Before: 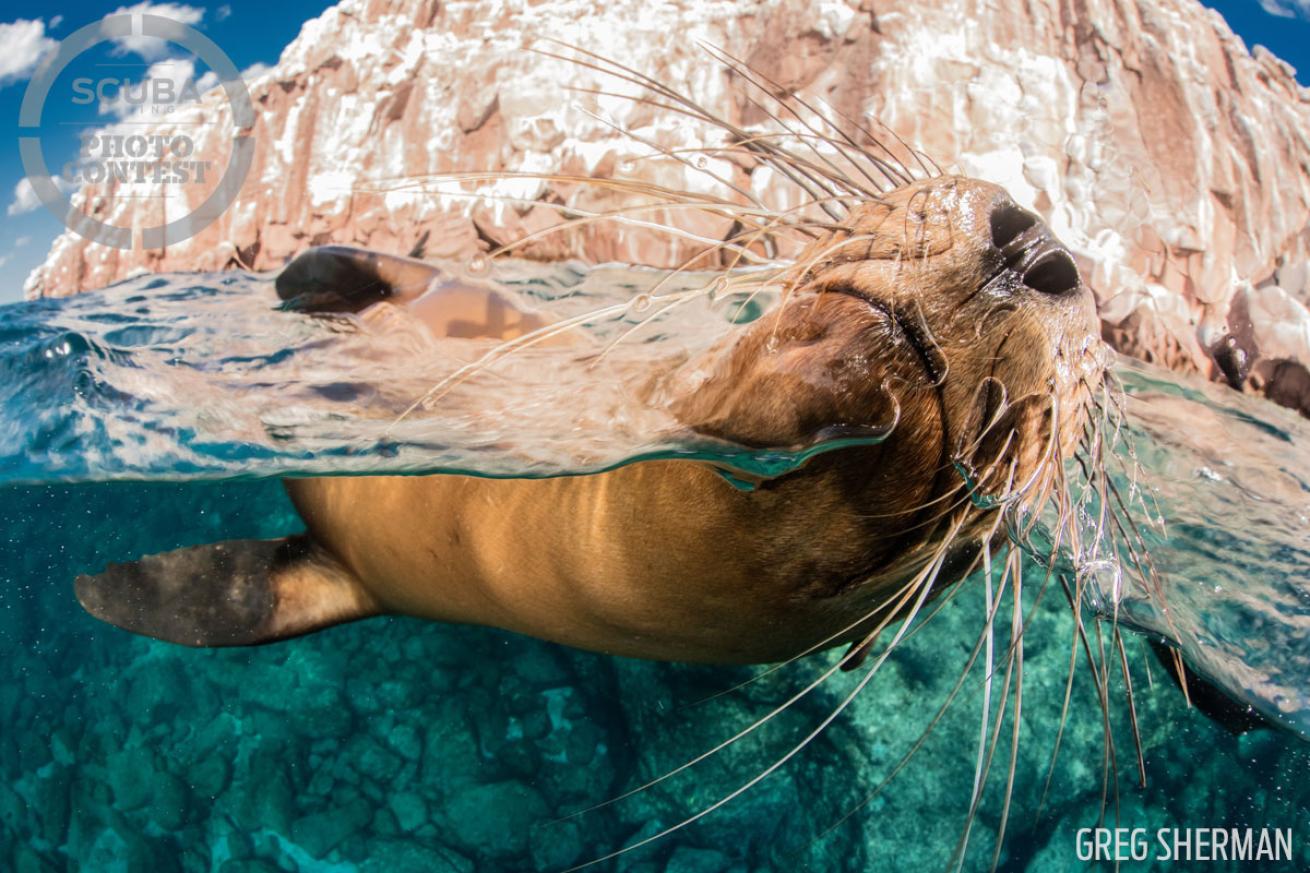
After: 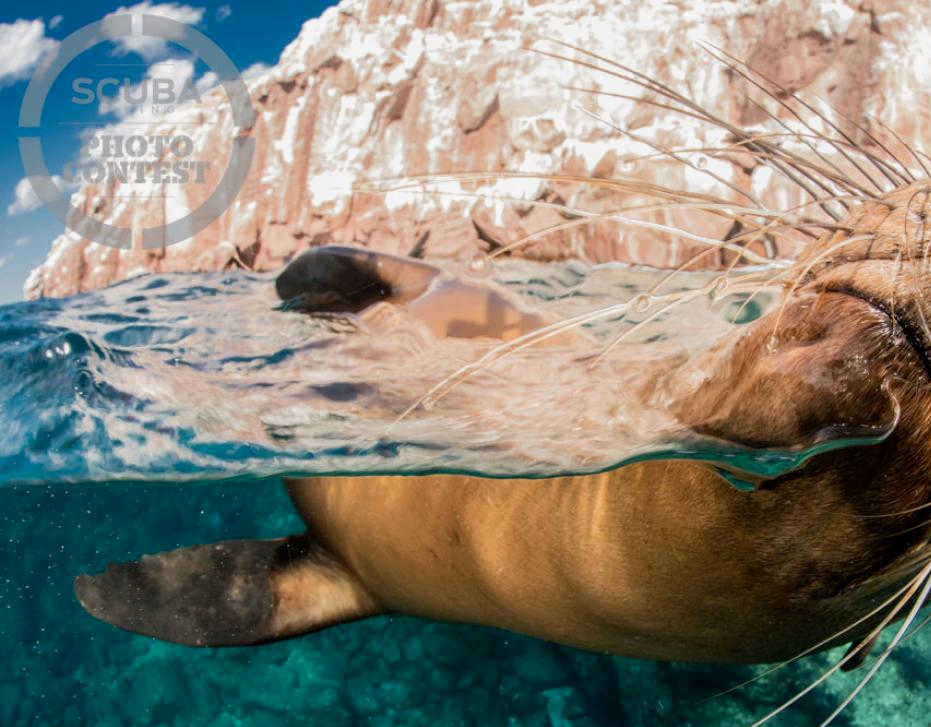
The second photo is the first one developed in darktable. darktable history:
exposure: black level correction 0.002, exposure -0.1 EV, compensate highlight preservation false
crop: right 28.885%, bottom 16.626%
